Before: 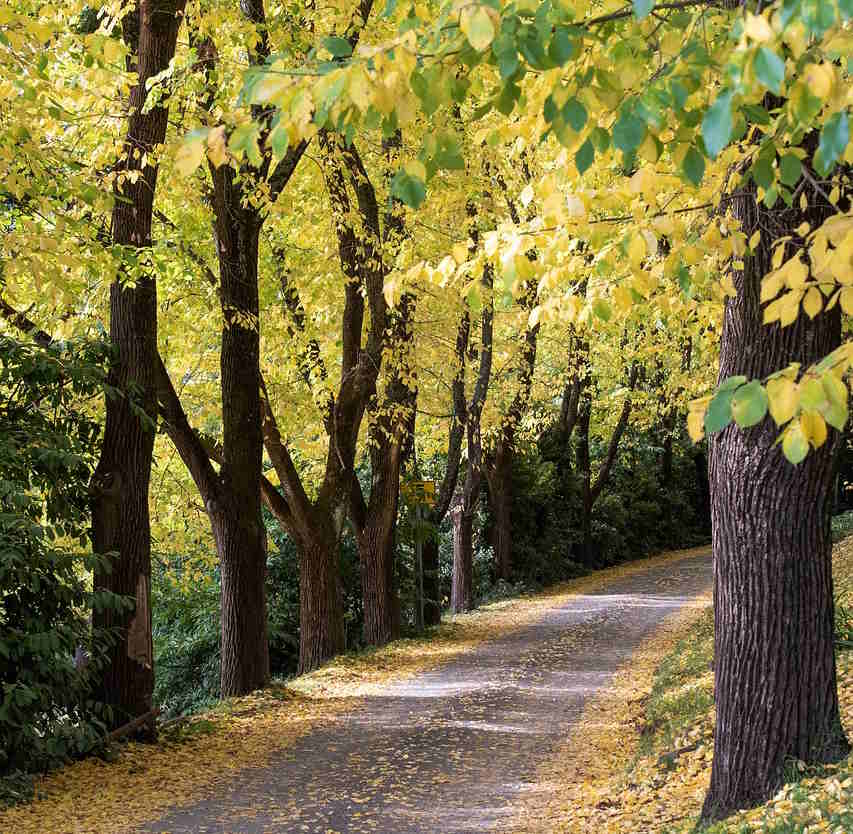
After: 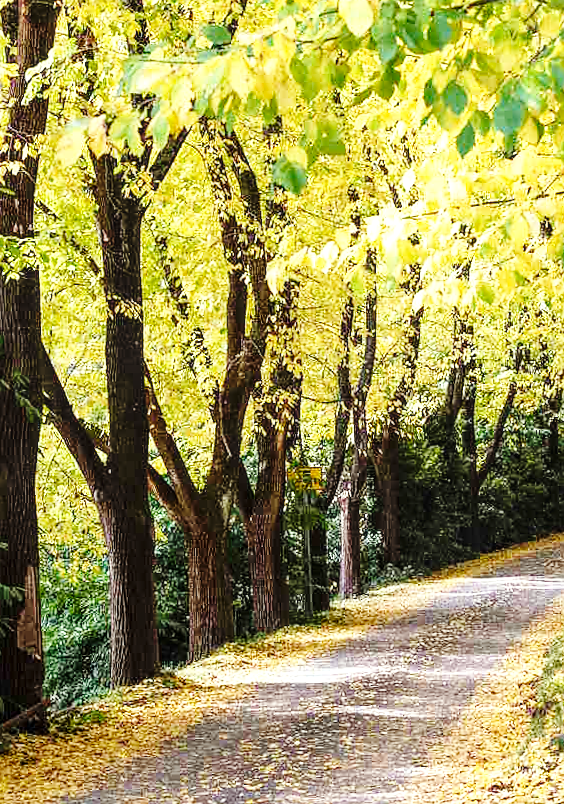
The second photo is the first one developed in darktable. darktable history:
sharpen: radius 1, threshold 1
rotate and perspective: rotation -1°, crop left 0.011, crop right 0.989, crop top 0.025, crop bottom 0.975
crop and rotate: left 13.342%, right 19.991%
local contrast: on, module defaults
exposure: exposure 0.661 EV, compensate highlight preservation false
color correction: highlights a* -2.68, highlights b* 2.57
base curve: curves: ch0 [(0, 0) (0.036, 0.025) (0.121, 0.166) (0.206, 0.329) (0.605, 0.79) (1, 1)], preserve colors none
